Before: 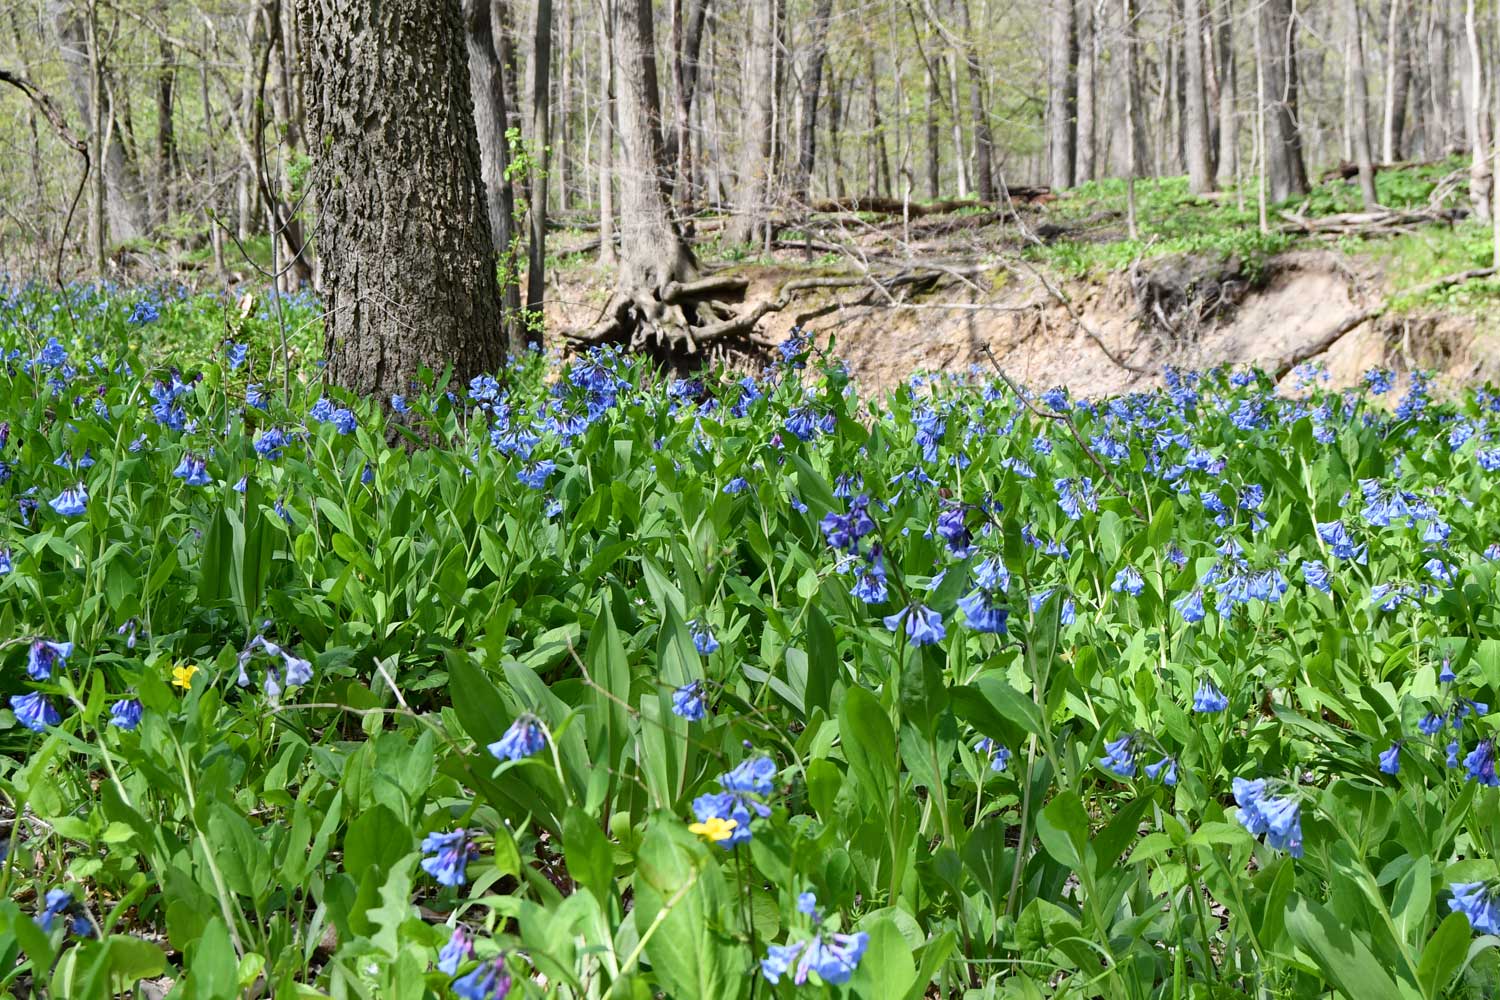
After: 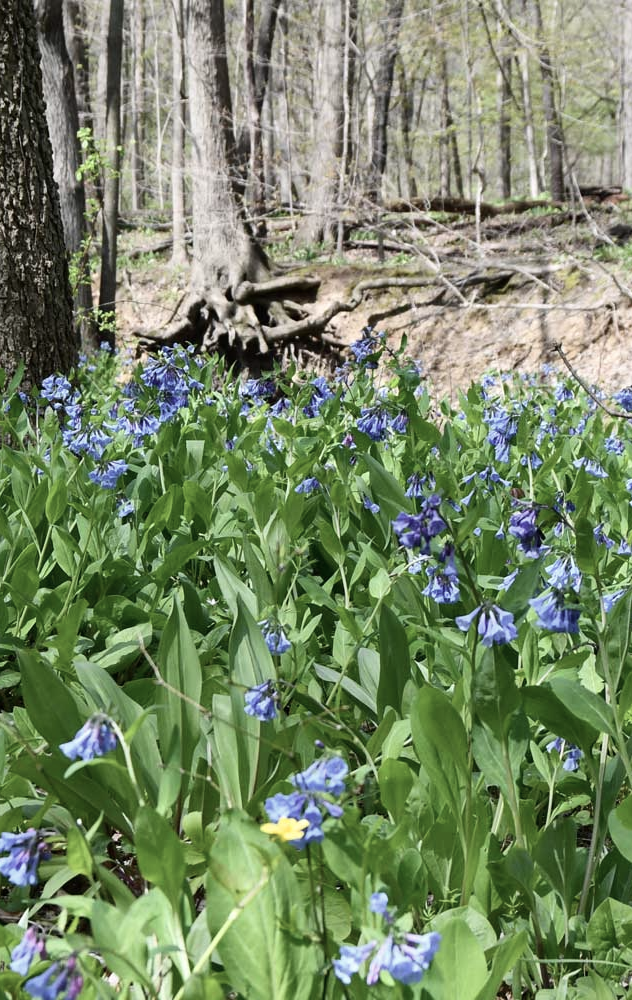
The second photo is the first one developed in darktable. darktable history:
crop: left 28.583%, right 29.231%
contrast brightness saturation: contrast 0.1, saturation -0.3
